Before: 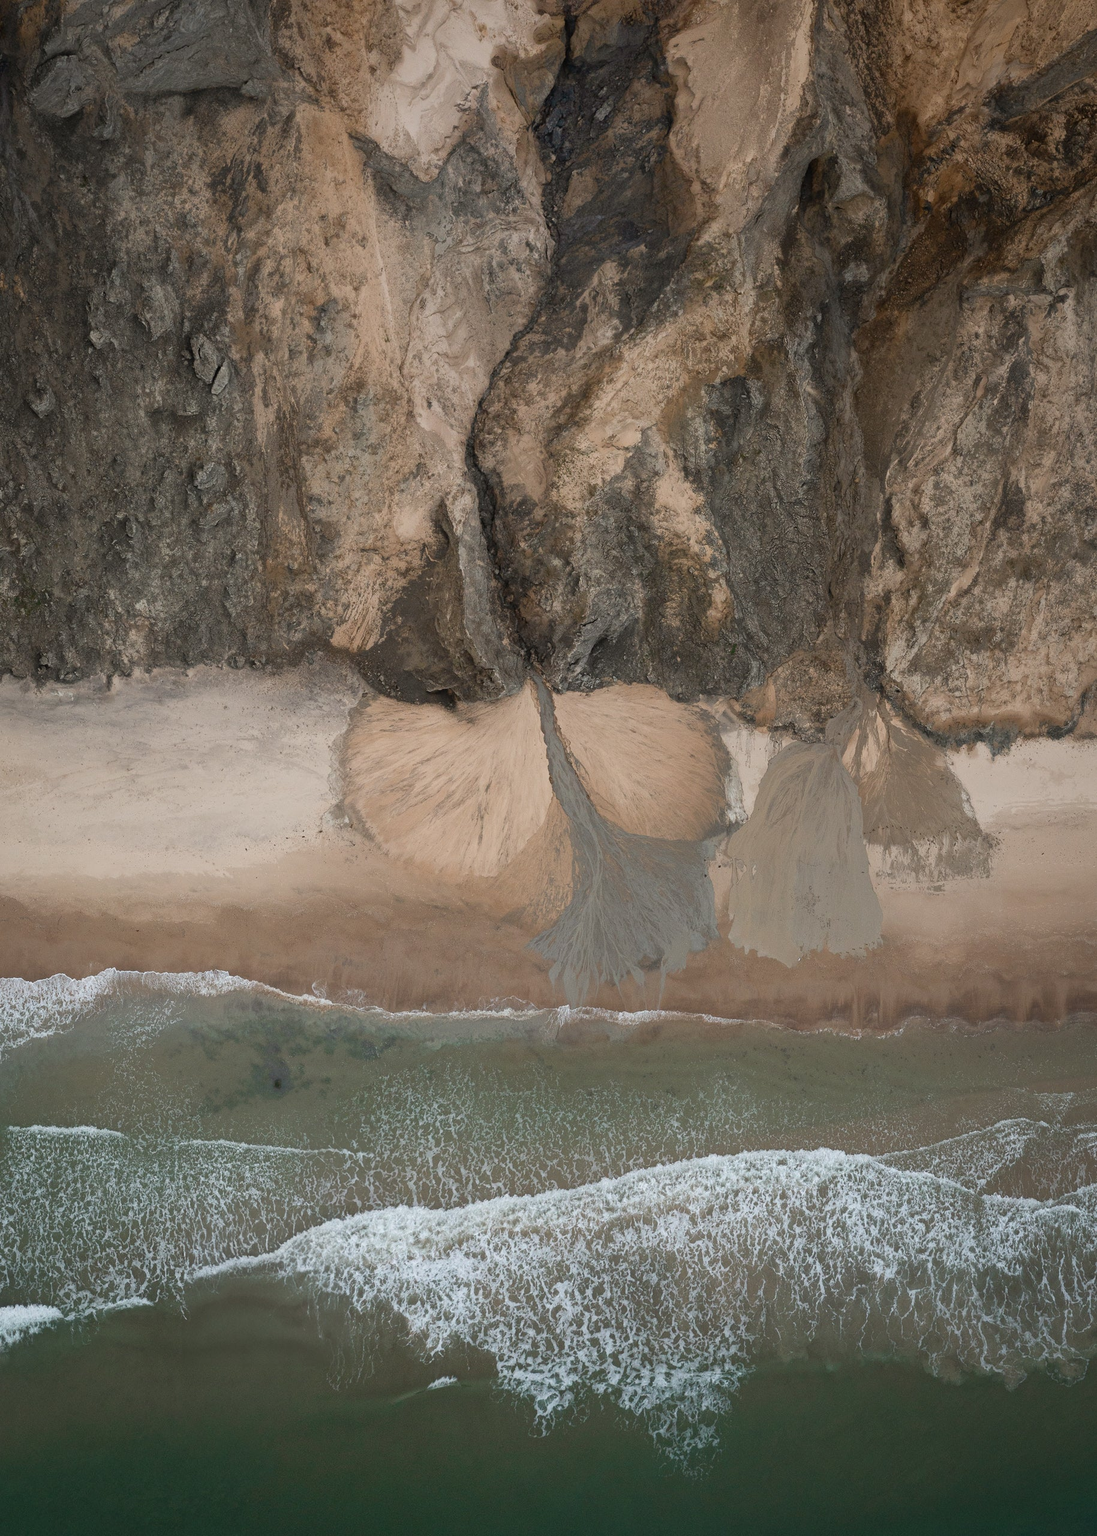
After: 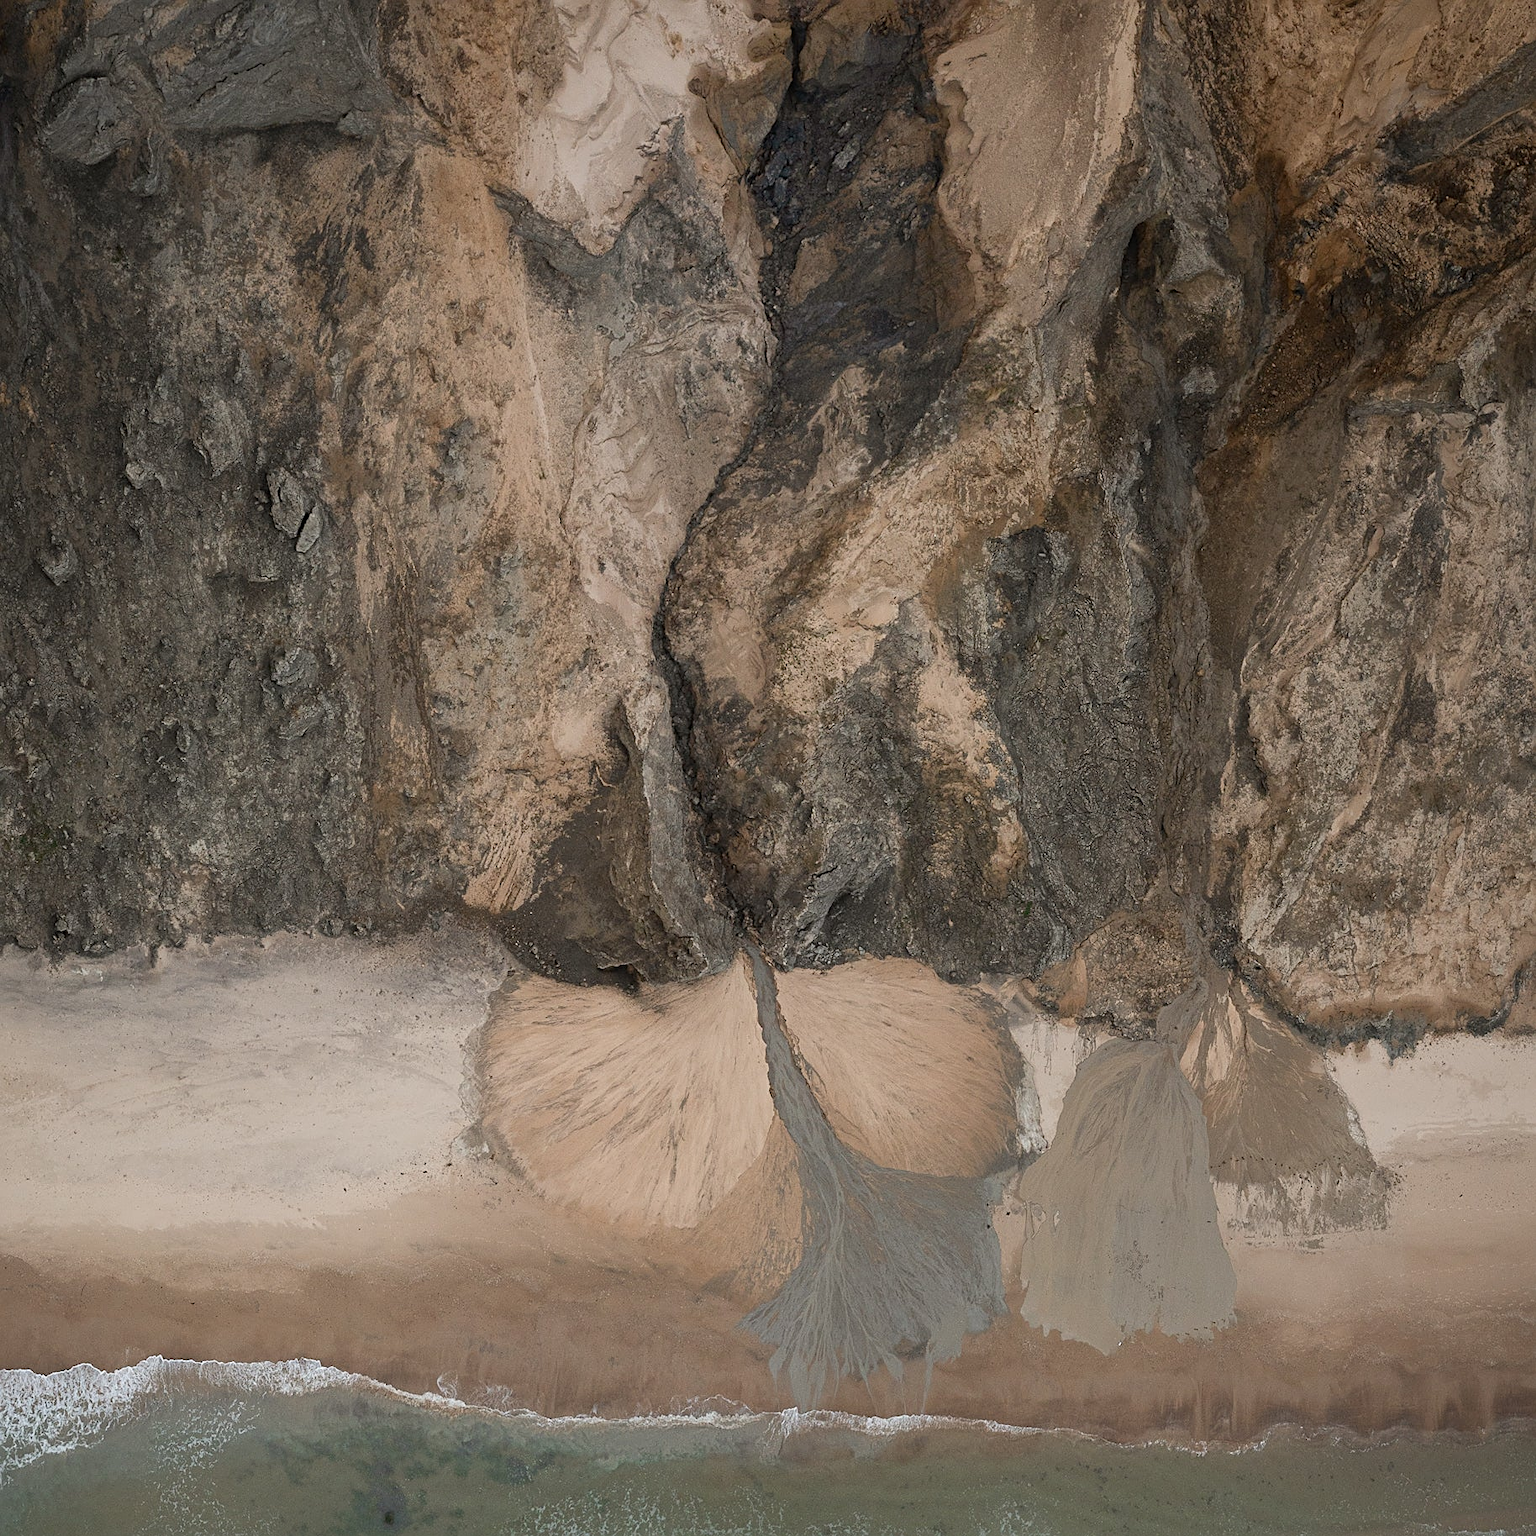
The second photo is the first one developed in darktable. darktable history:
sharpen: on, module defaults
crop: bottom 28.576%
